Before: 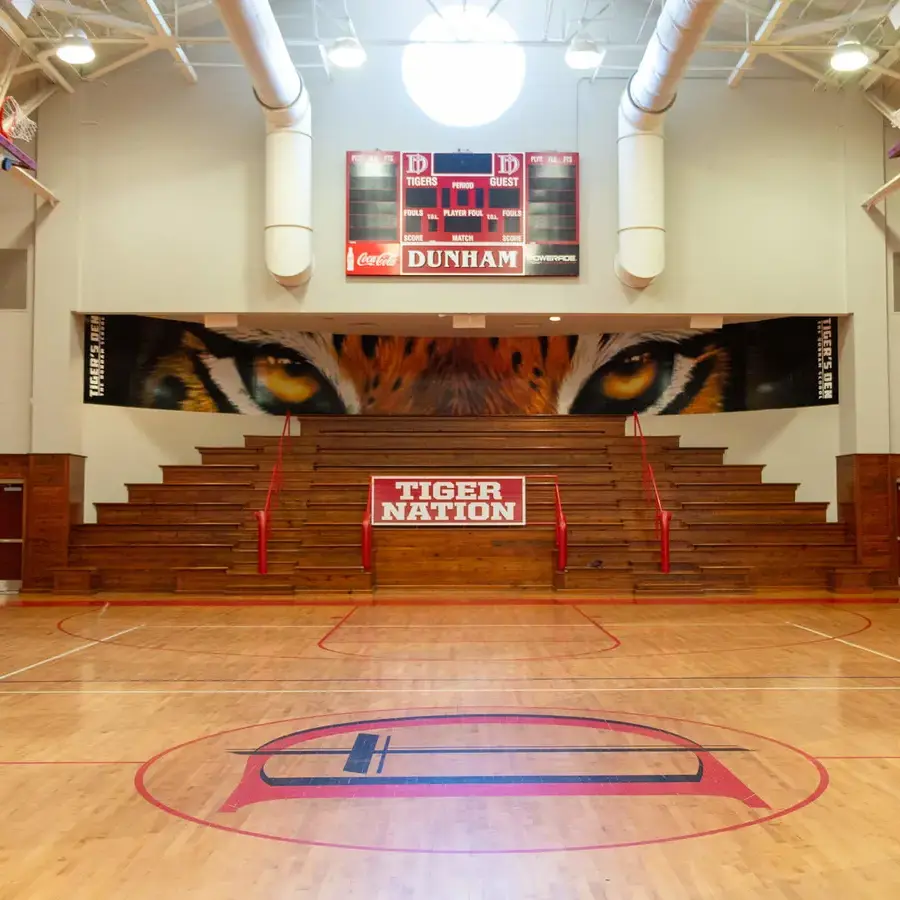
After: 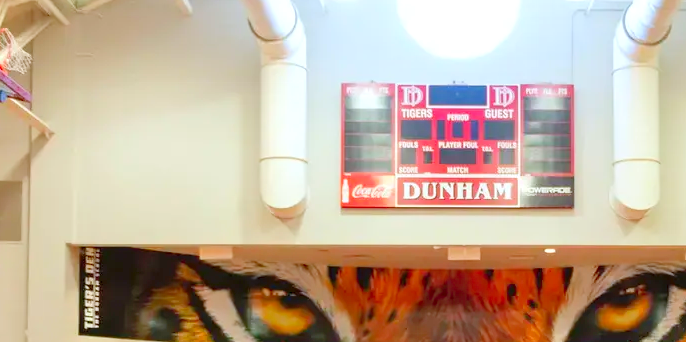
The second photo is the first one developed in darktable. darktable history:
crop: left 0.579%, top 7.627%, right 23.167%, bottom 54.275%
white balance: red 0.967, blue 1.049
levels: levels [0, 0.397, 0.955]
